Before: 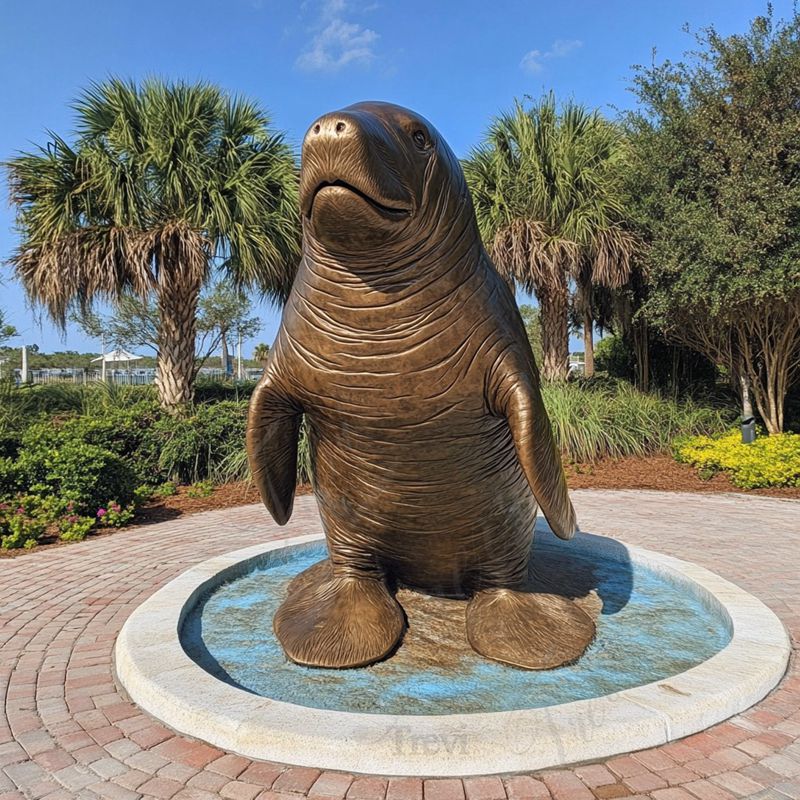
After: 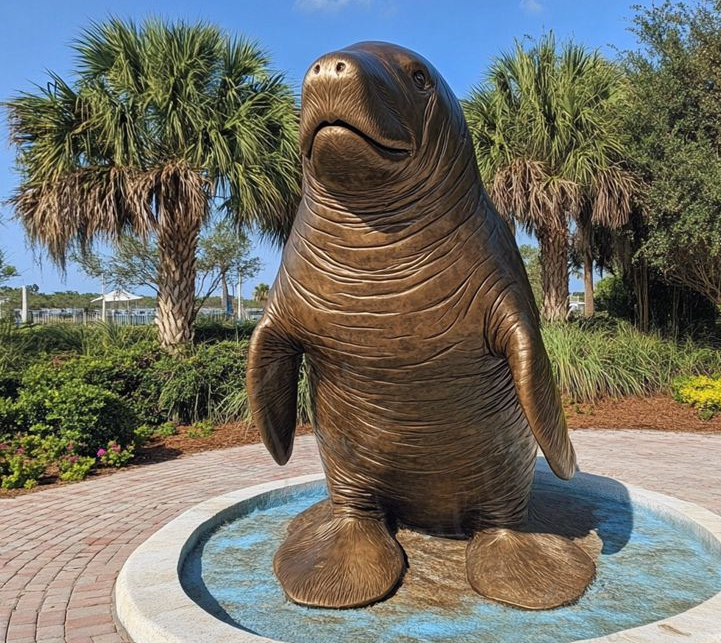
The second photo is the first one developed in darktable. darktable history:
crop: top 7.54%, right 9.828%, bottom 12.048%
